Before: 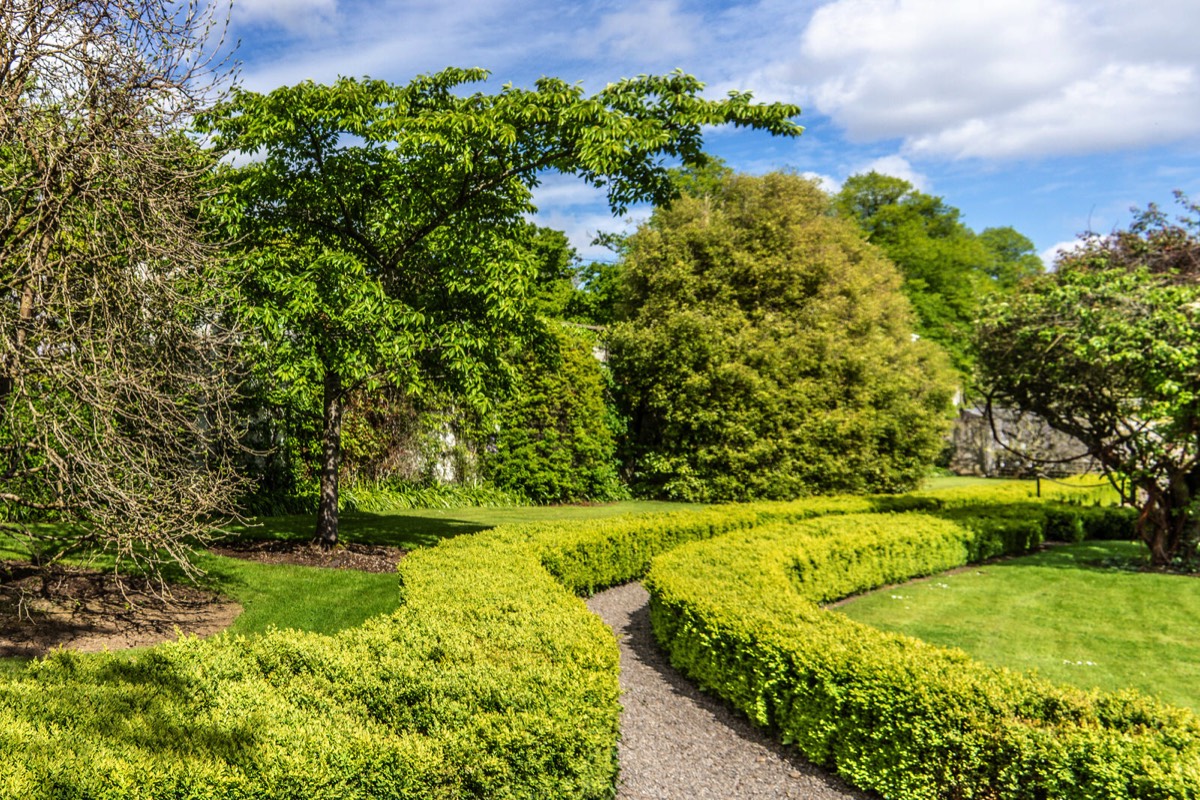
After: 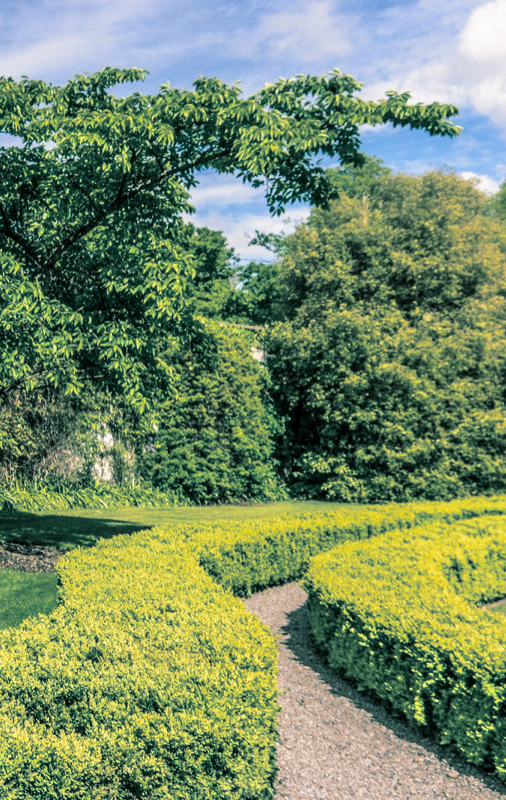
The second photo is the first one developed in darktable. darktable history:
crop: left 28.583%, right 29.231%
color correction: highlights a* 3.12, highlights b* -1.55, shadows a* -0.101, shadows b* 2.52, saturation 0.98
split-toning: shadows › hue 186.43°, highlights › hue 49.29°, compress 30.29%
sharpen: radius 2.883, amount 0.868, threshold 47.523
